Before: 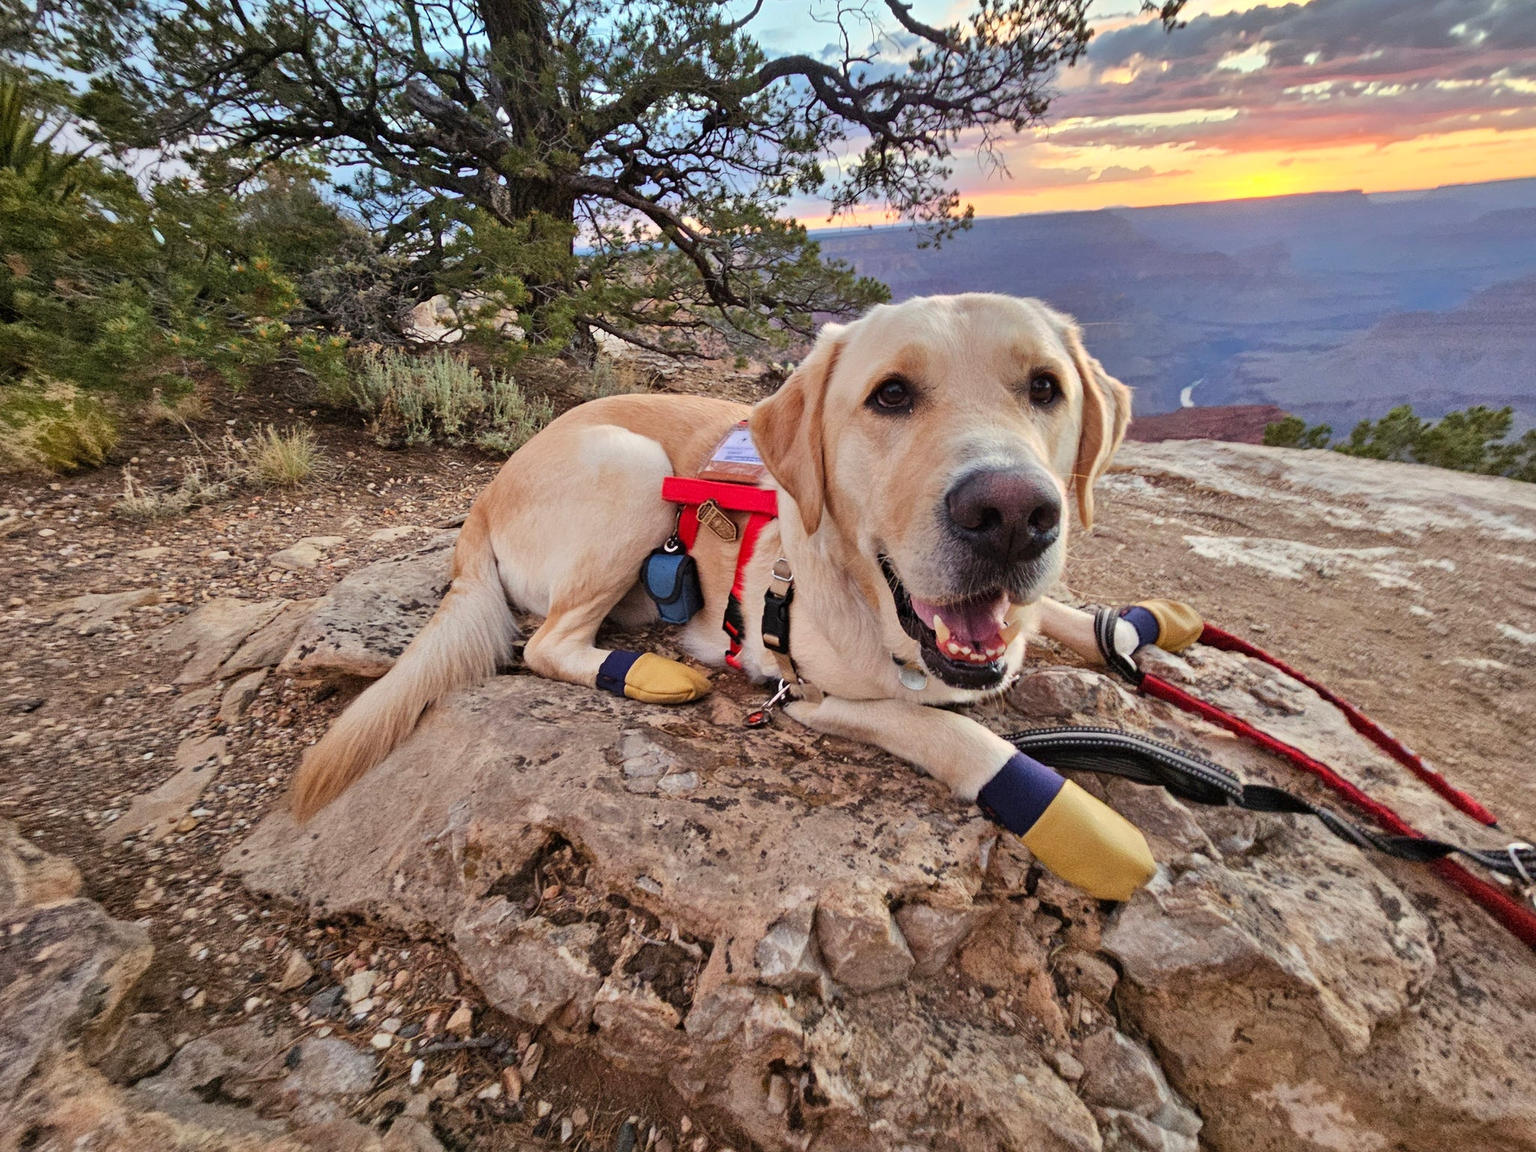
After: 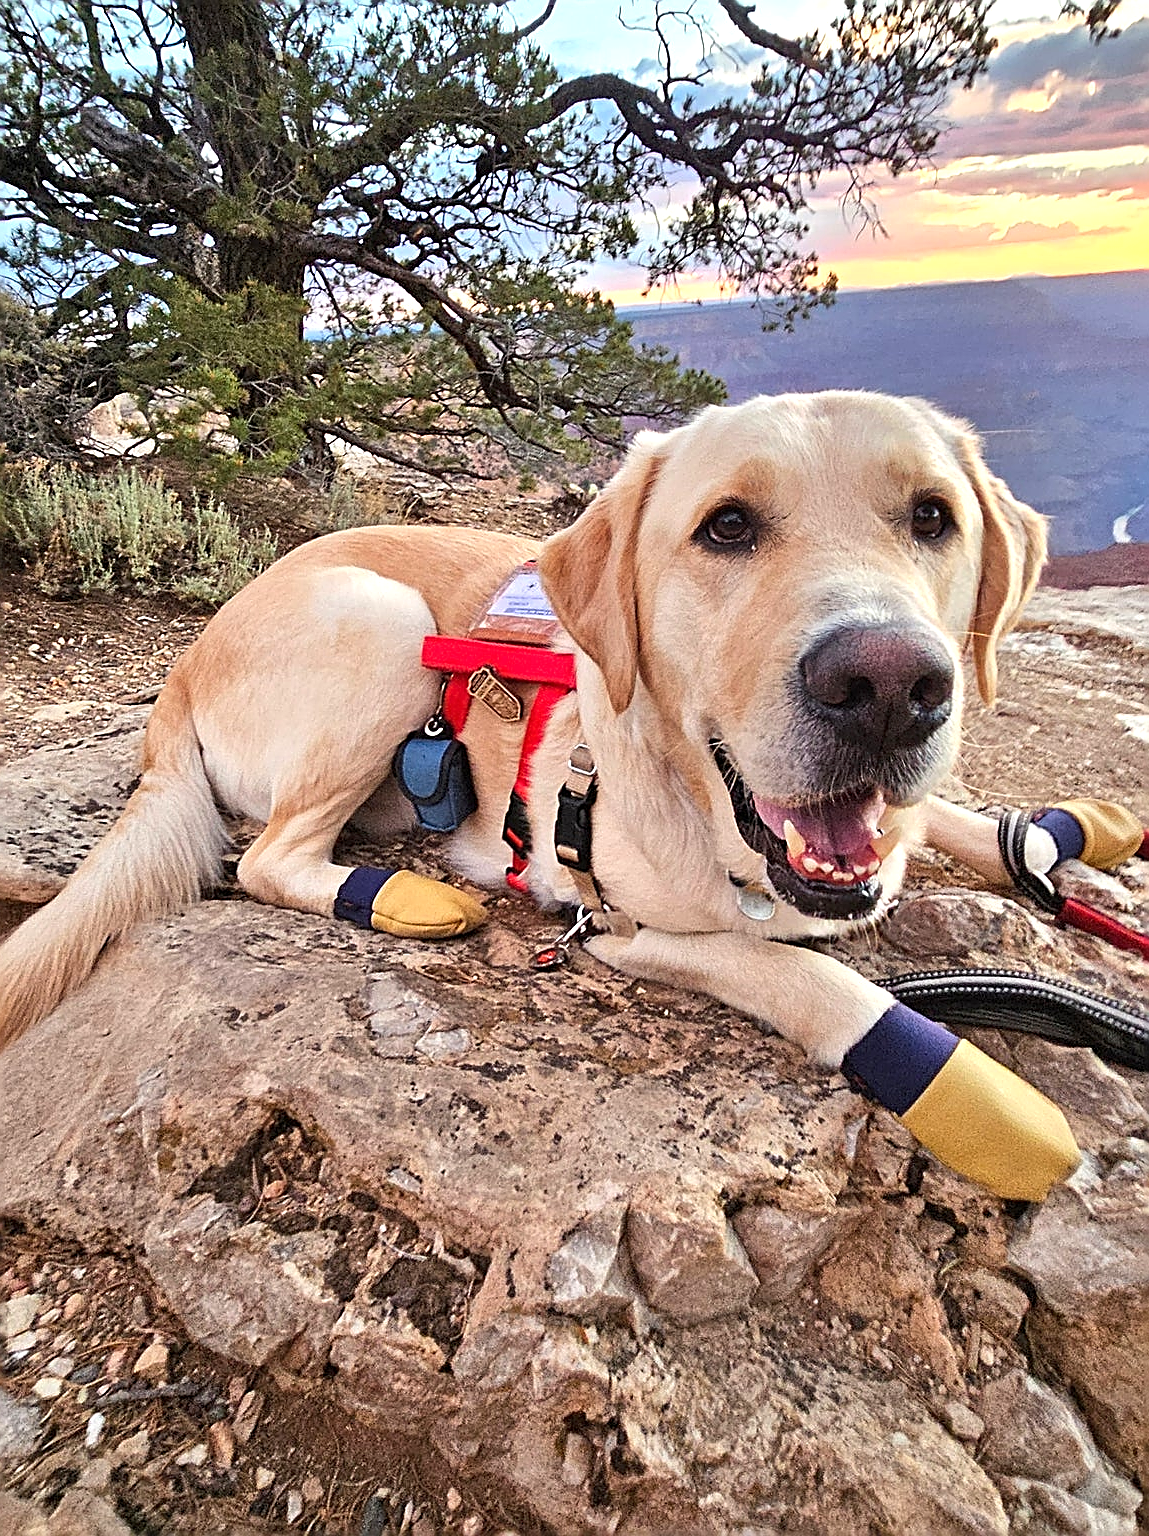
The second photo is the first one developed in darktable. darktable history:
sharpen: radius 1.645, amount 1.303
exposure: black level correction 0, exposure 0.5 EV, compensate highlight preservation false
crop and rotate: left 22.517%, right 21.358%
